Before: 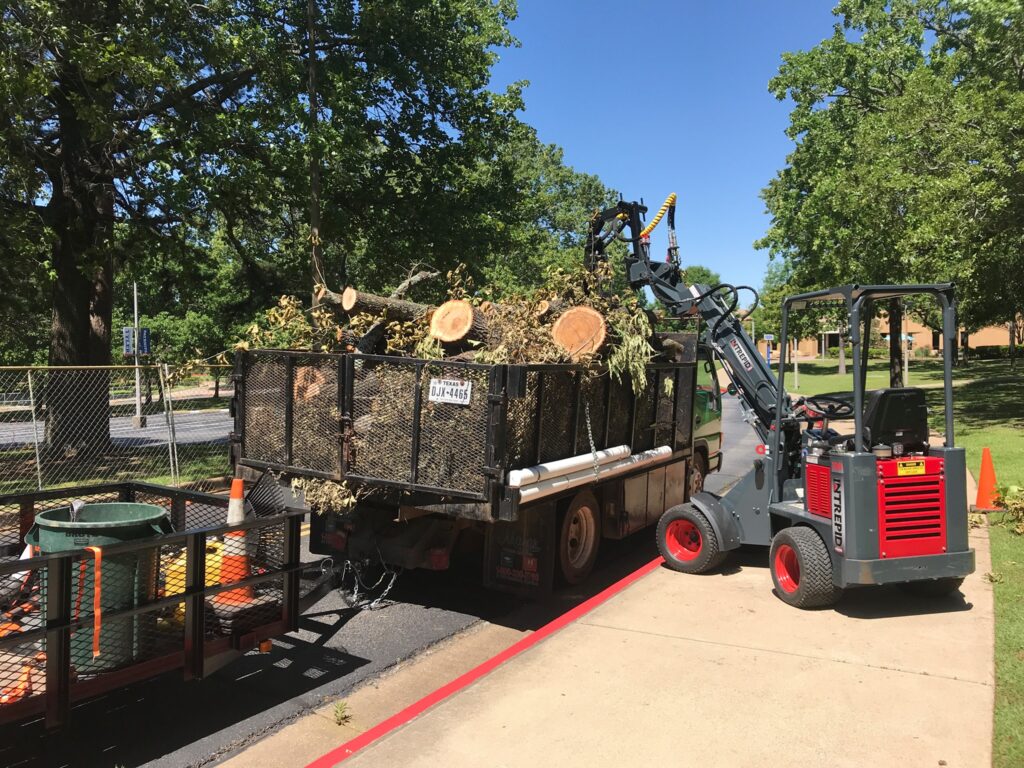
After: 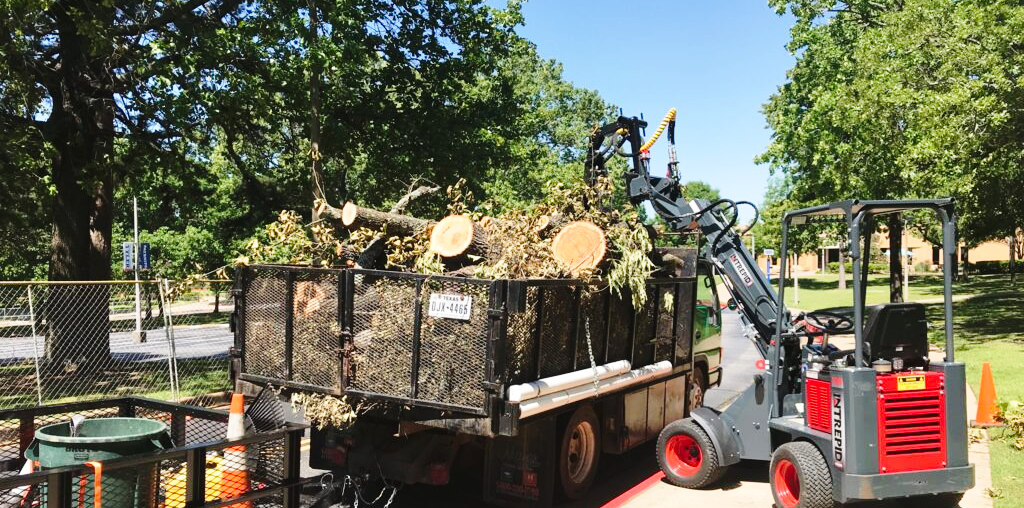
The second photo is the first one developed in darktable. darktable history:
crop: top 11.165%, bottom 22.652%
base curve: curves: ch0 [(0, 0) (0.028, 0.03) (0.121, 0.232) (0.46, 0.748) (0.859, 0.968) (1, 1)], preserve colors none
